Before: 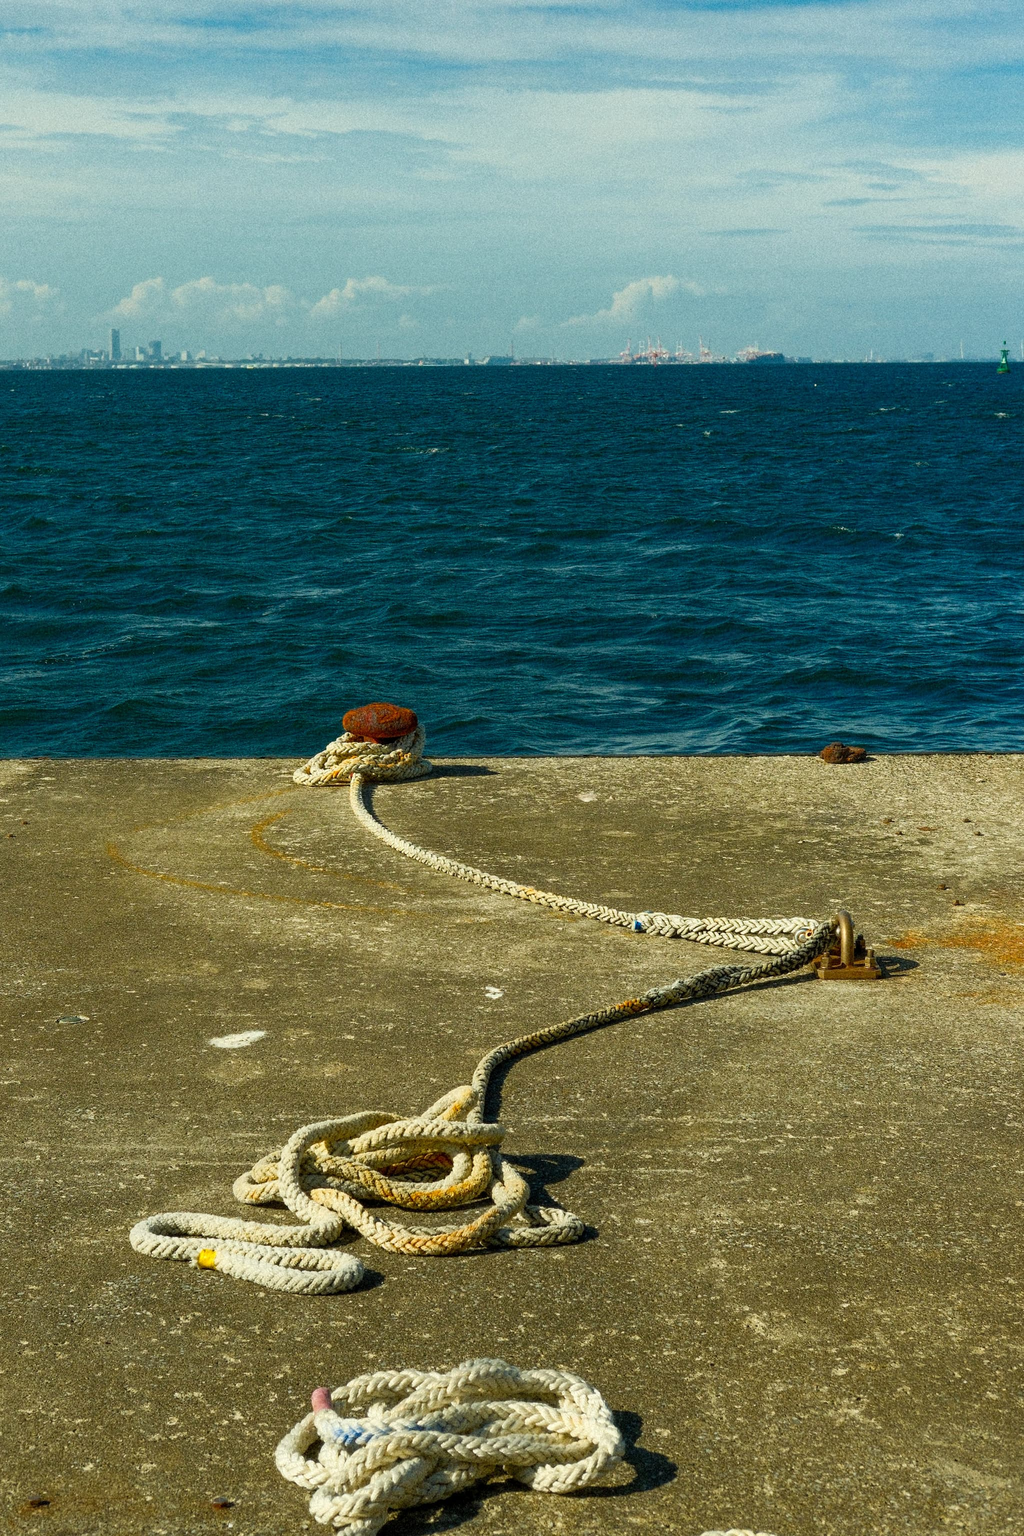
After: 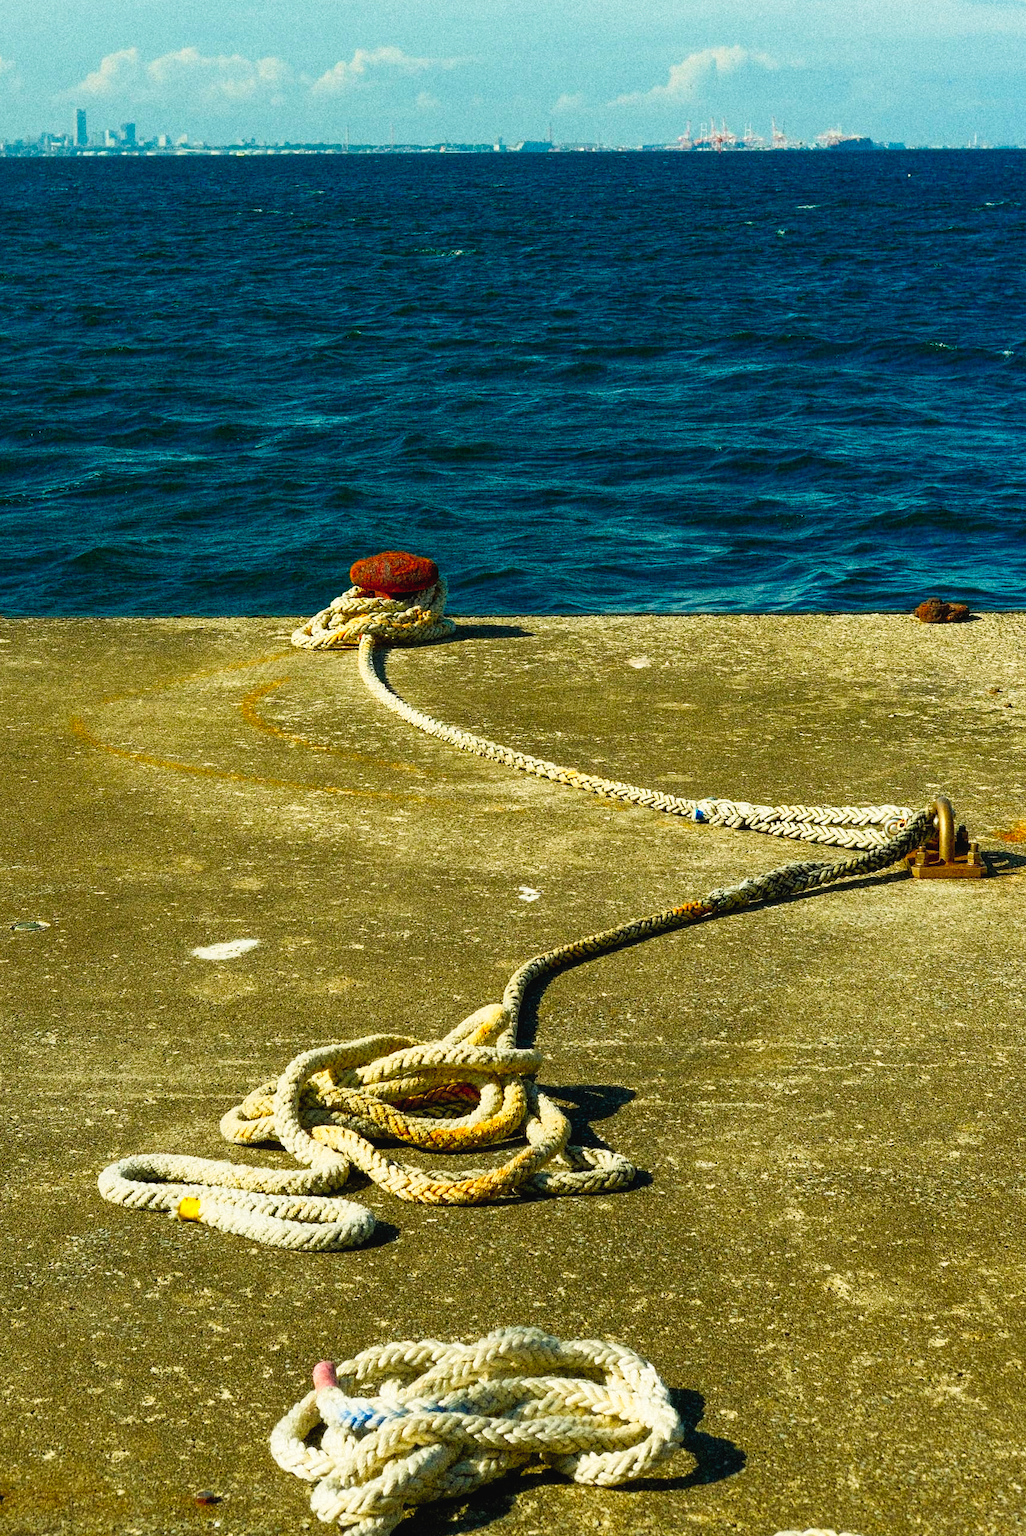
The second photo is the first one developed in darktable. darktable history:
tone curve: curves: ch0 [(0, 0.024) (0.049, 0.038) (0.176, 0.162) (0.311, 0.337) (0.416, 0.471) (0.565, 0.658) (0.817, 0.911) (1, 1)]; ch1 [(0, 0) (0.339, 0.358) (0.445, 0.439) (0.476, 0.47) (0.504, 0.504) (0.53, 0.511) (0.557, 0.558) (0.627, 0.664) (0.728, 0.786) (1, 1)]; ch2 [(0, 0) (0.327, 0.324) (0.417, 0.44) (0.46, 0.453) (0.502, 0.504) (0.526, 0.52) (0.549, 0.561) (0.619, 0.657) (0.76, 0.765) (1, 1)], preserve colors none
color zones: curves: ch0 [(0, 0.5) (0.143, 0.52) (0.286, 0.5) (0.429, 0.5) (0.571, 0.5) (0.714, 0.5) (0.857, 0.5) (1, 0.5)]; ch1 [(0, 0.489) (0.155, 0.45) (0.286, 0.466) (0.429, 0.5) (0.571, 0.5) (0.714, 0.5) (0.857, 0.5) (1, 0.489)], mix 24.5%
contrast brightness saturation: brightness -0.016, saturation 0.366
crop and rotate: left 4.605%, top 15.46%, right 10.666%
